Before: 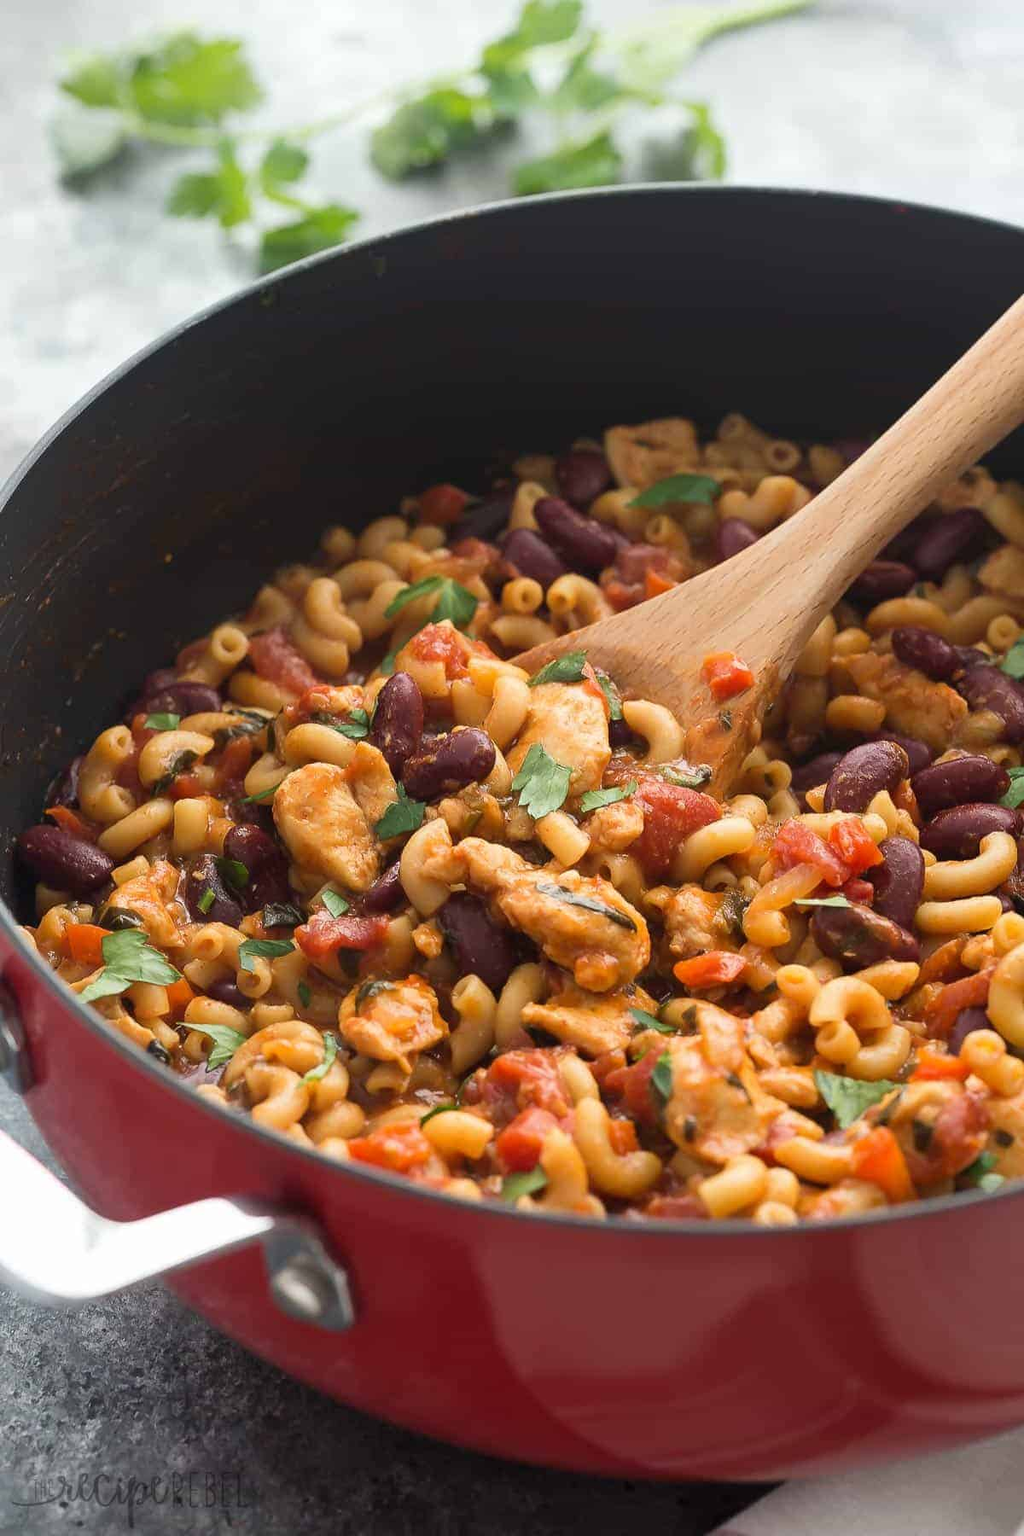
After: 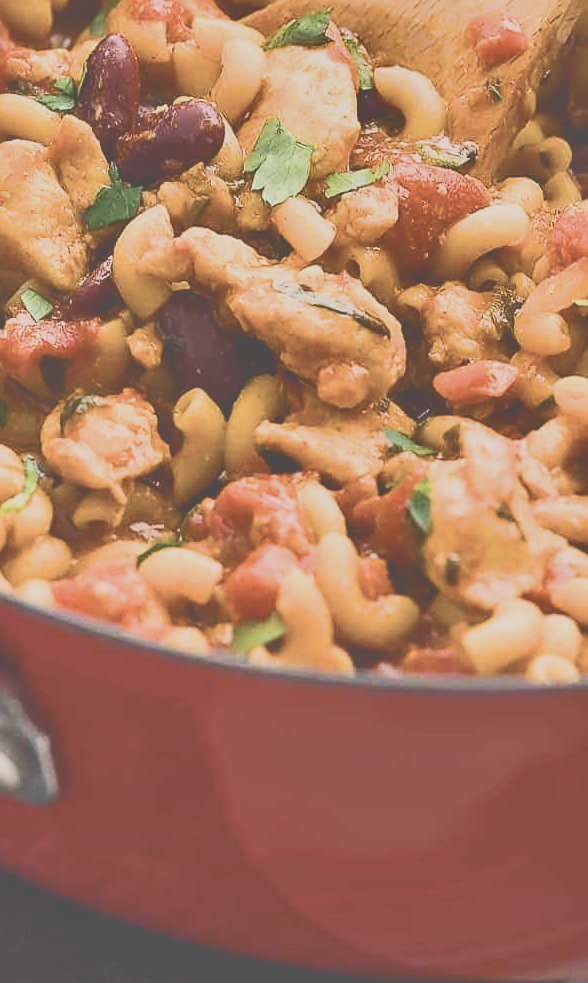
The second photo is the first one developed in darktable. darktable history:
crop: left 29.733%, top 41.928%, right 21.23%, bottom 3.461%
color balance rgb: highlights gain › chroma 1.032%, highlights gain › hue 60.02°, linear chroma grading › global chroma 14.37%, perceptual saturation grading › global saturation 30.998%
exposure: exposure 0.44 EV, compensate highlight preservation false
filmic rgb: black relative exposure -11.93 EV, white relative exposure 5.41 EV, hardness 4.48, latitude 49.94%, contrast 1.143
contrast brightness saturation: contrast -0.253, saturation -0.428
shadows and highlights: shadows 39.94, highlights -53.18, low approximation 0.01, soften with gaussian
tone curve: curves: ch0 [(0, 0) (0.003, 0.319) (0.011, 0.319) (0.025, 0.319) (0.044, 0.323) (0.069, 0.324) (0.1, 0.328) (0.136, 0.329) (0.177, 0.337) (0.224, 0.351) (0.277, 0.373) (0.335, 0.413) (0.399, 0.458) (0.468, 0.533) (0.543, 0.617) (0.623, 0.71) (0.709, 0.783) (0.801, 0.849) (0.898, 0.911) (1, 1)], color space Lab, independent channels, preserve colors none
sharpen: on, module defaults
